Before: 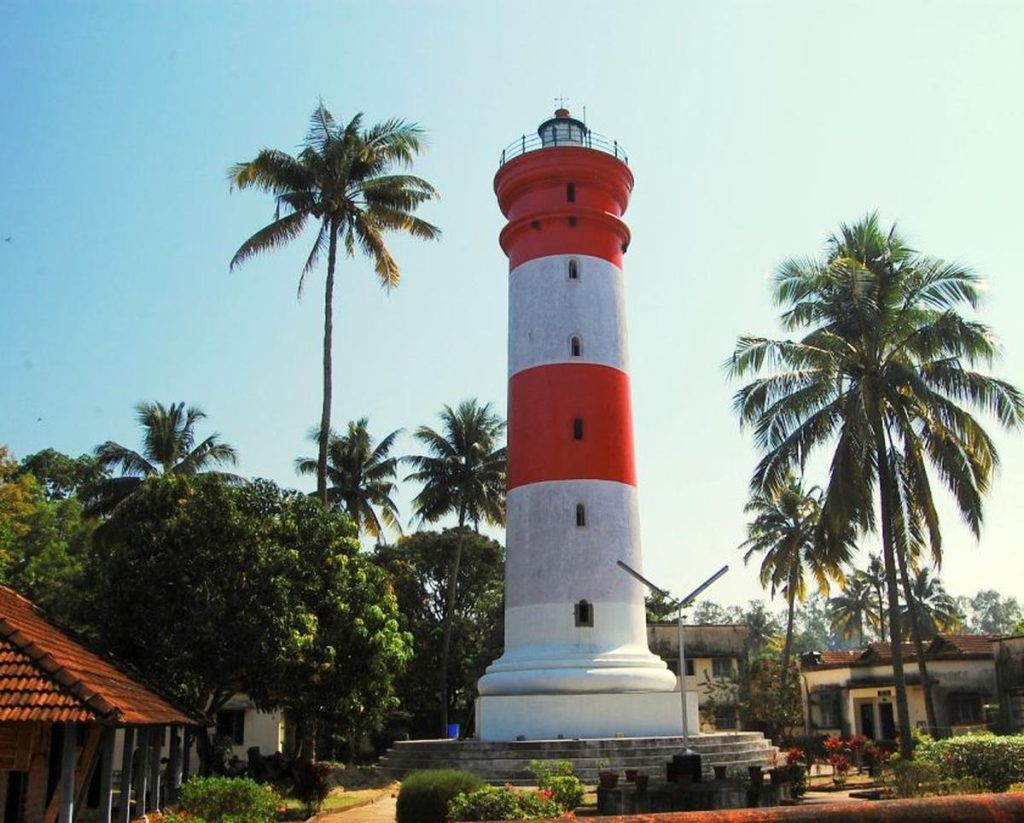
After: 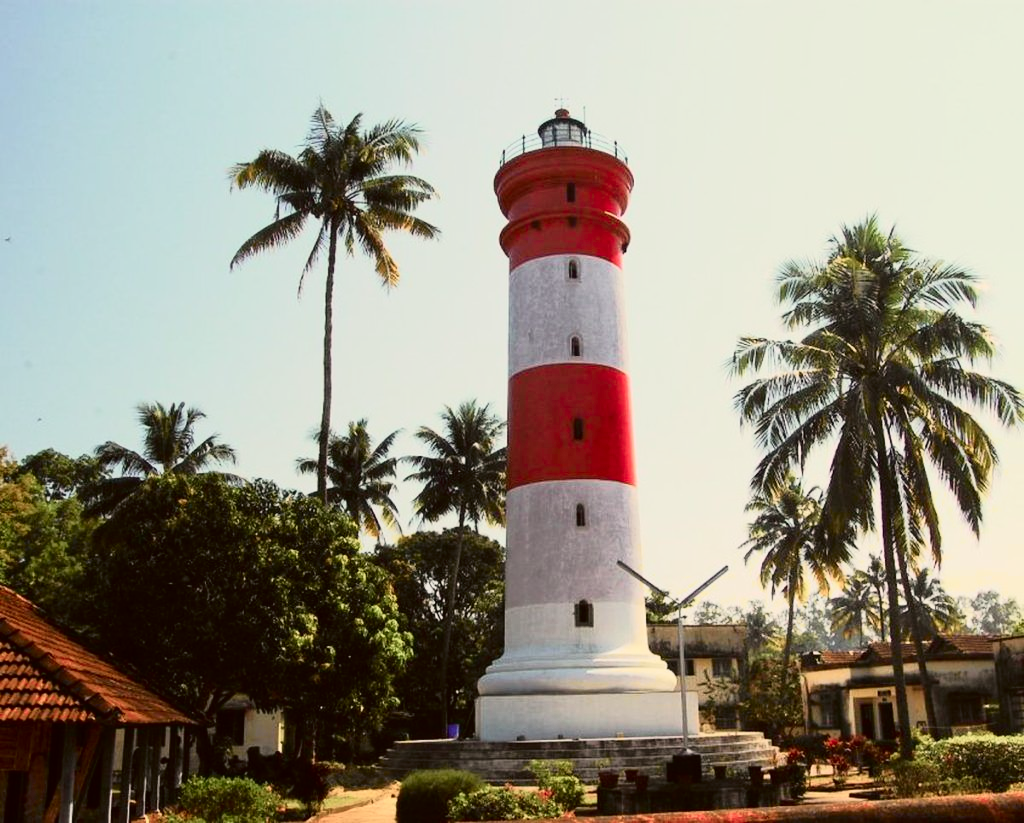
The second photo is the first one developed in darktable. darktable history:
color correction: highlights a* 6.27, highlights b* 8.19, shadows a* 5.94, shadows b* 7.23, saturation 0.9
tone curve: curves: ch0 [(0, 0.008) (0.081, 0.044) (0.177, 0.123) (0.283, 0.253) (0.416, 0.449) (0.495, 0.524) (0.661, 0.756) (0.796, 0.859) (1, 0.951)]; ch1 [(0, 0) (0.161, 0.092) (0.35, 0.33) (0.392, 0.392) (0.427, 0.426) (0.479, 0.472) (0.505, 0.5) (0.521, 0.524) (0.567, 0.564) (0.583, 0.588) (0.625, 0.627) (0.678, 0.733) (1, 1)]; ch2 [(0, 0) (0.346, 0.362) (0.404, 0.427) (0.502, 0.499) (0.531, 0.523) (0.544, 0.561) (0.58, 0.59) (0.629, 0.642) (0.717, 0.678) (1, 1)], color space Lab, independent channels, preserve colors none
